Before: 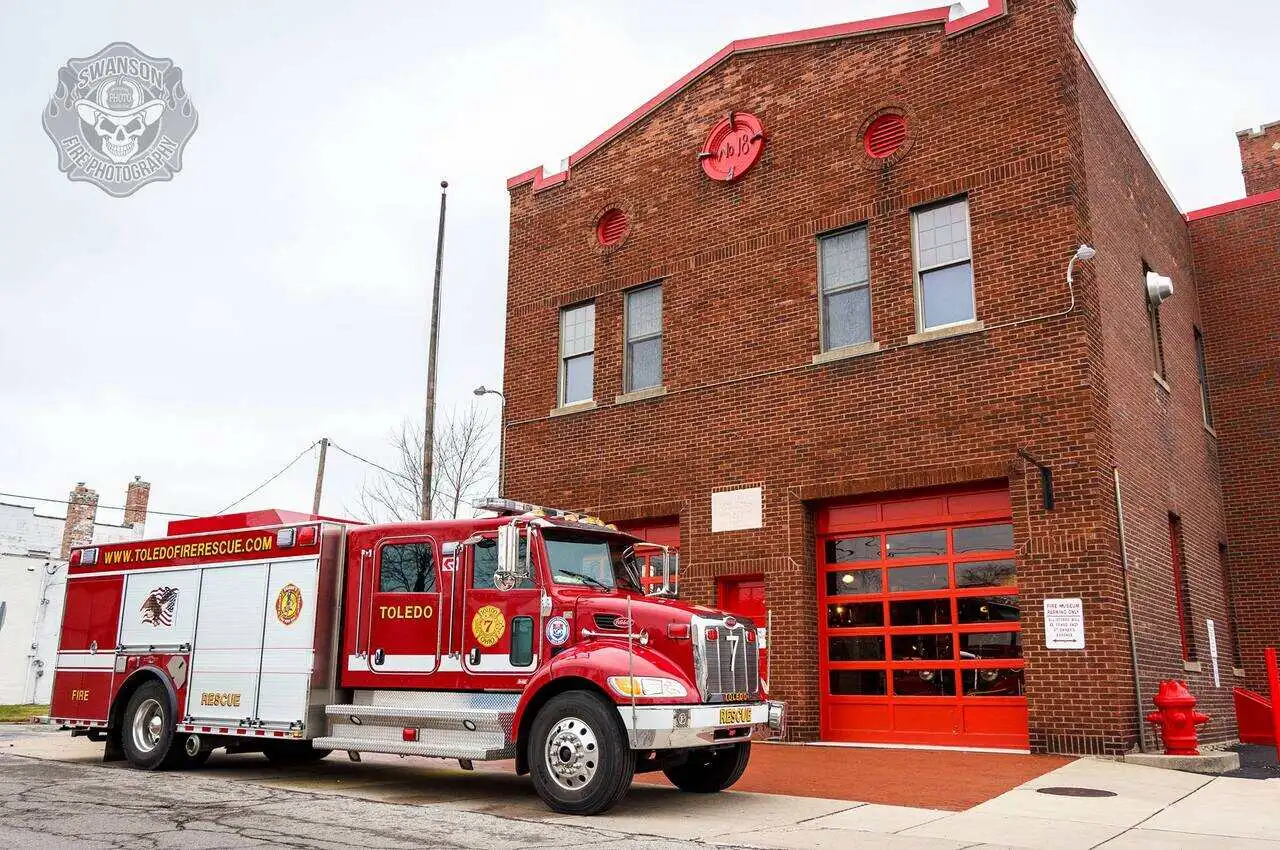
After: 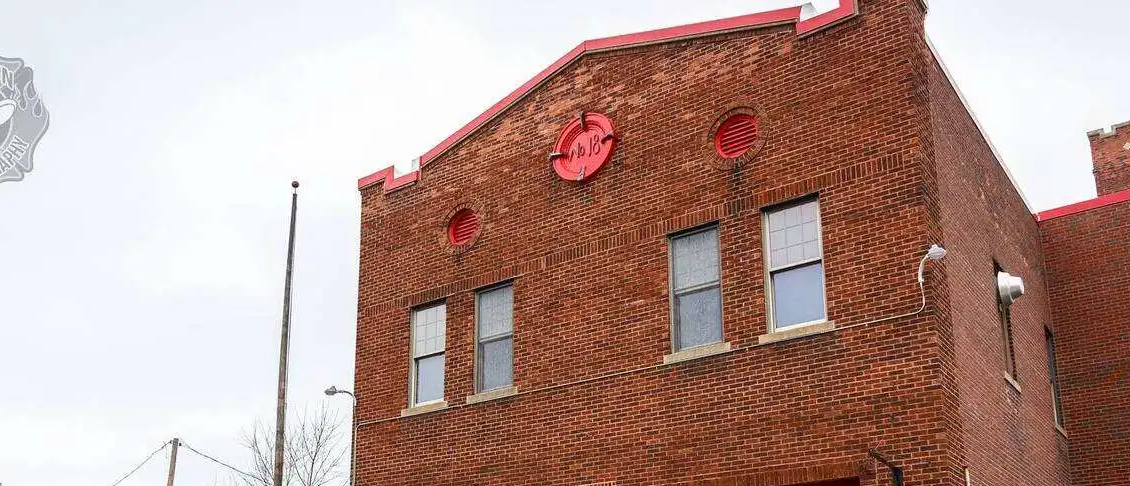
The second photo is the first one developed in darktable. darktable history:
crop and rotate: left 11.673%, bottom 42.751%
